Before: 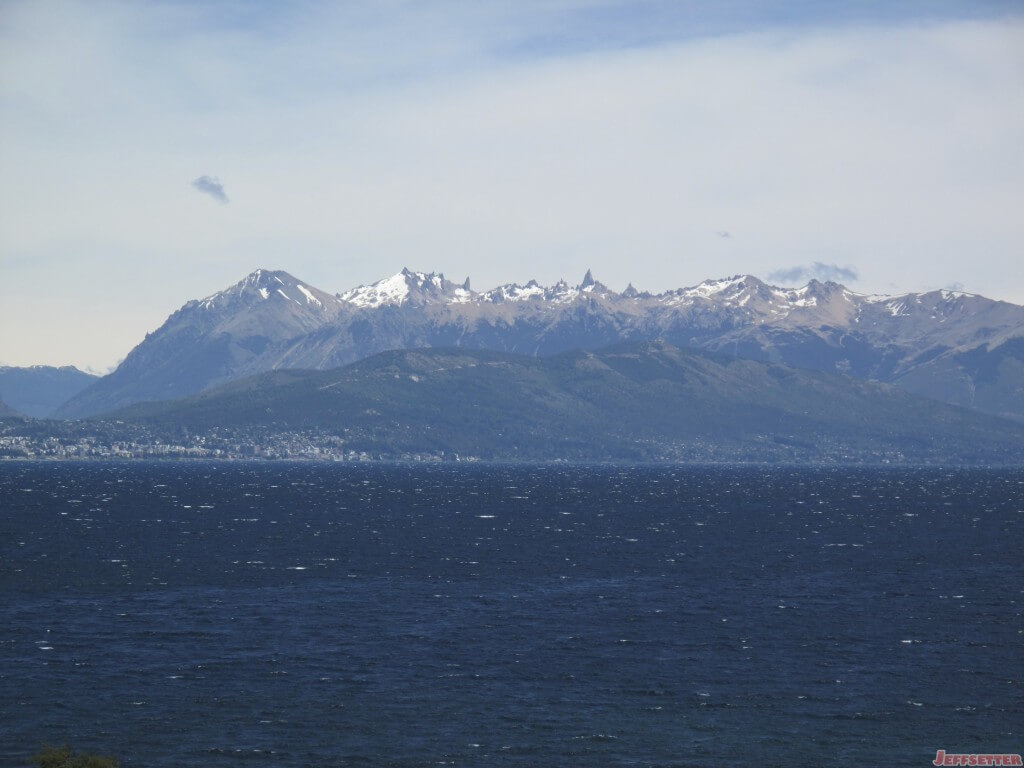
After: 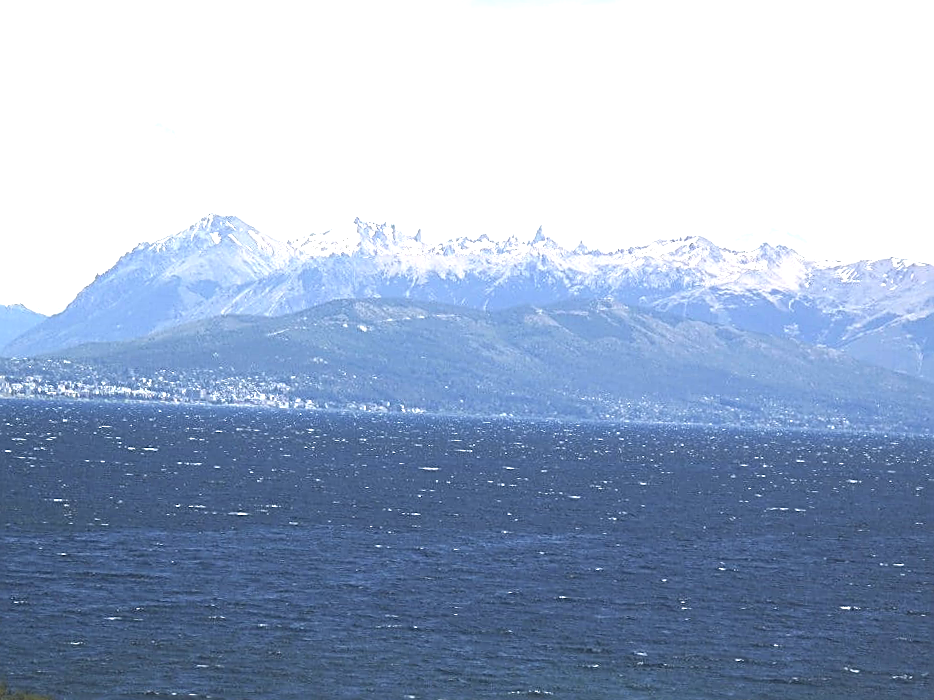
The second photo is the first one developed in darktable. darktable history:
crop and rotate: angle -1.96°, left 3.097%, top 4.154%, right 1.586%, bottom 0.529%
sharpen: amount 0.901
exposure: black level correction 0, exposure 1.45 EV, compensate exposure bias true, compensate highlight preservation false
